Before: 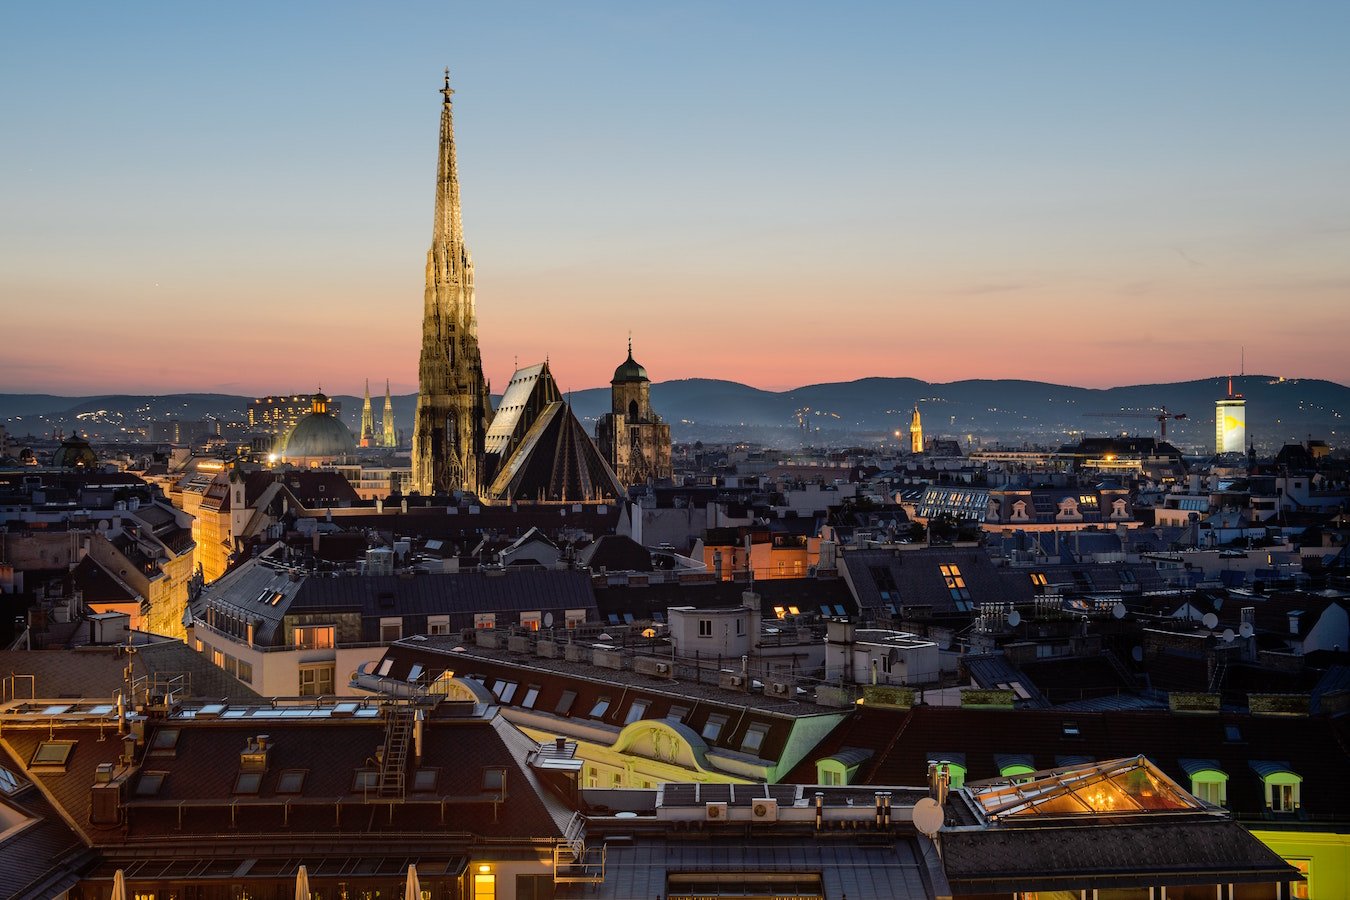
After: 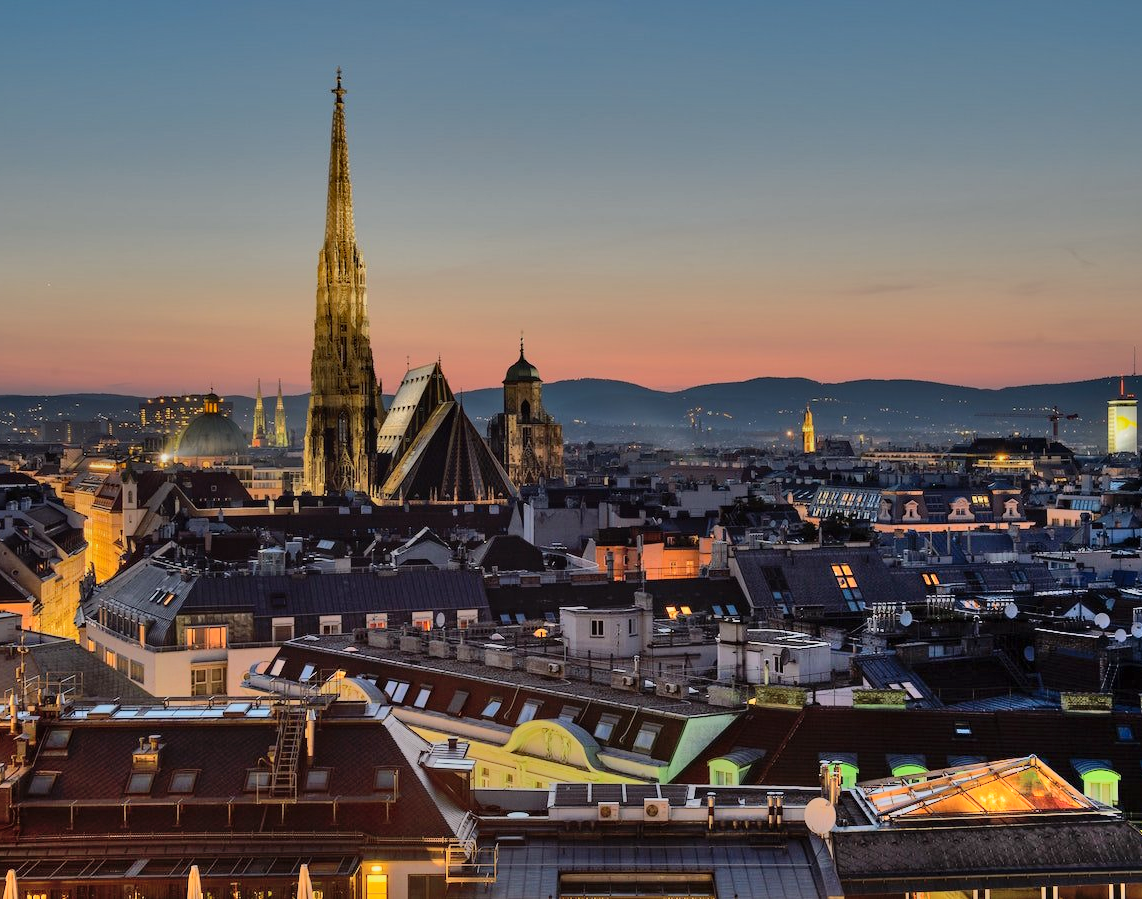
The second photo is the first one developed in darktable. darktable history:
shadows and highlights: shadows 81.73, white point adjustment -9.13, highlights -61.41, soften with gaussian
crop: left 8.037%, right 7.356%
